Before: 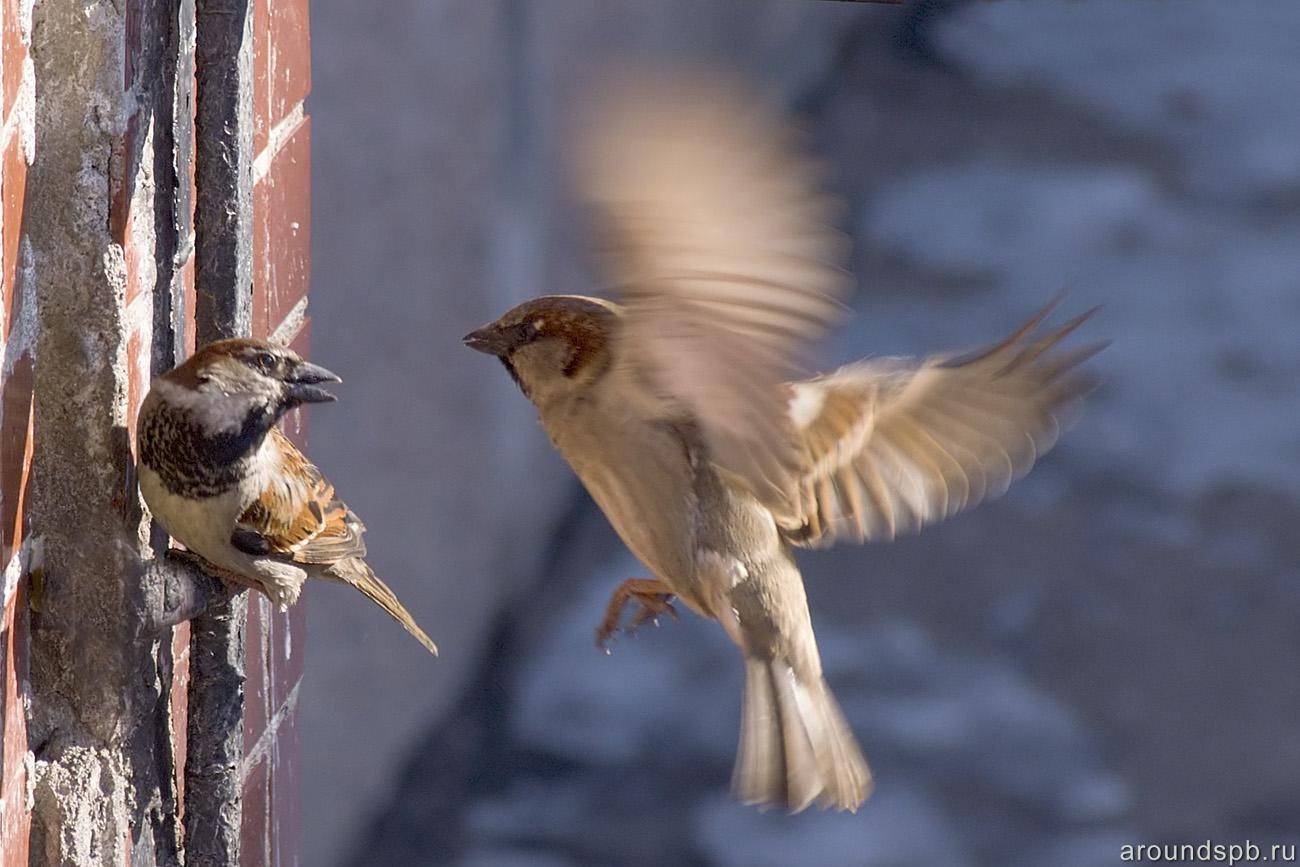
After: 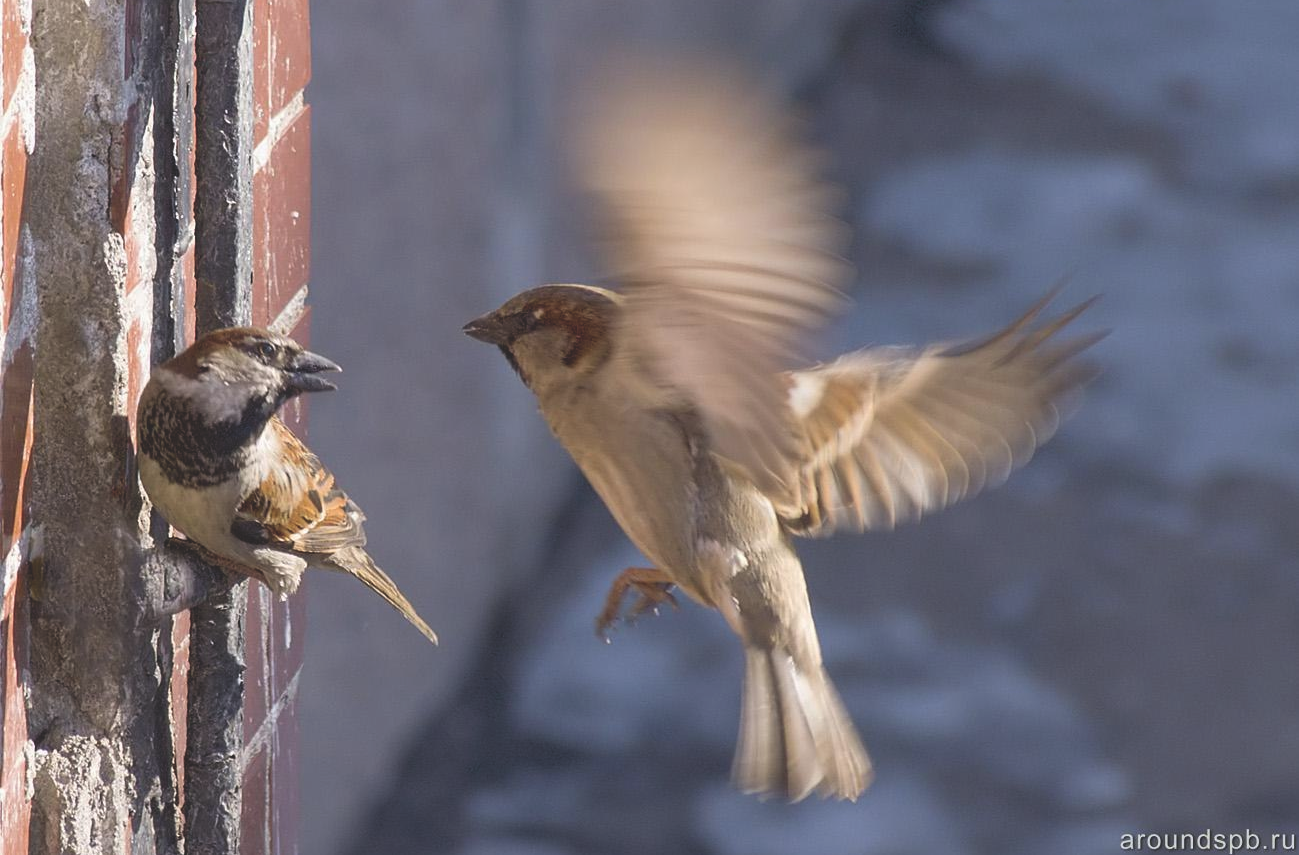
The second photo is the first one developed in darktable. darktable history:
exposure: black level correction -0.022, exposure -0.032 EV, compensate exposure bias true, compensate highlight preservation false
crop: top 1.294%, right 0.052%
